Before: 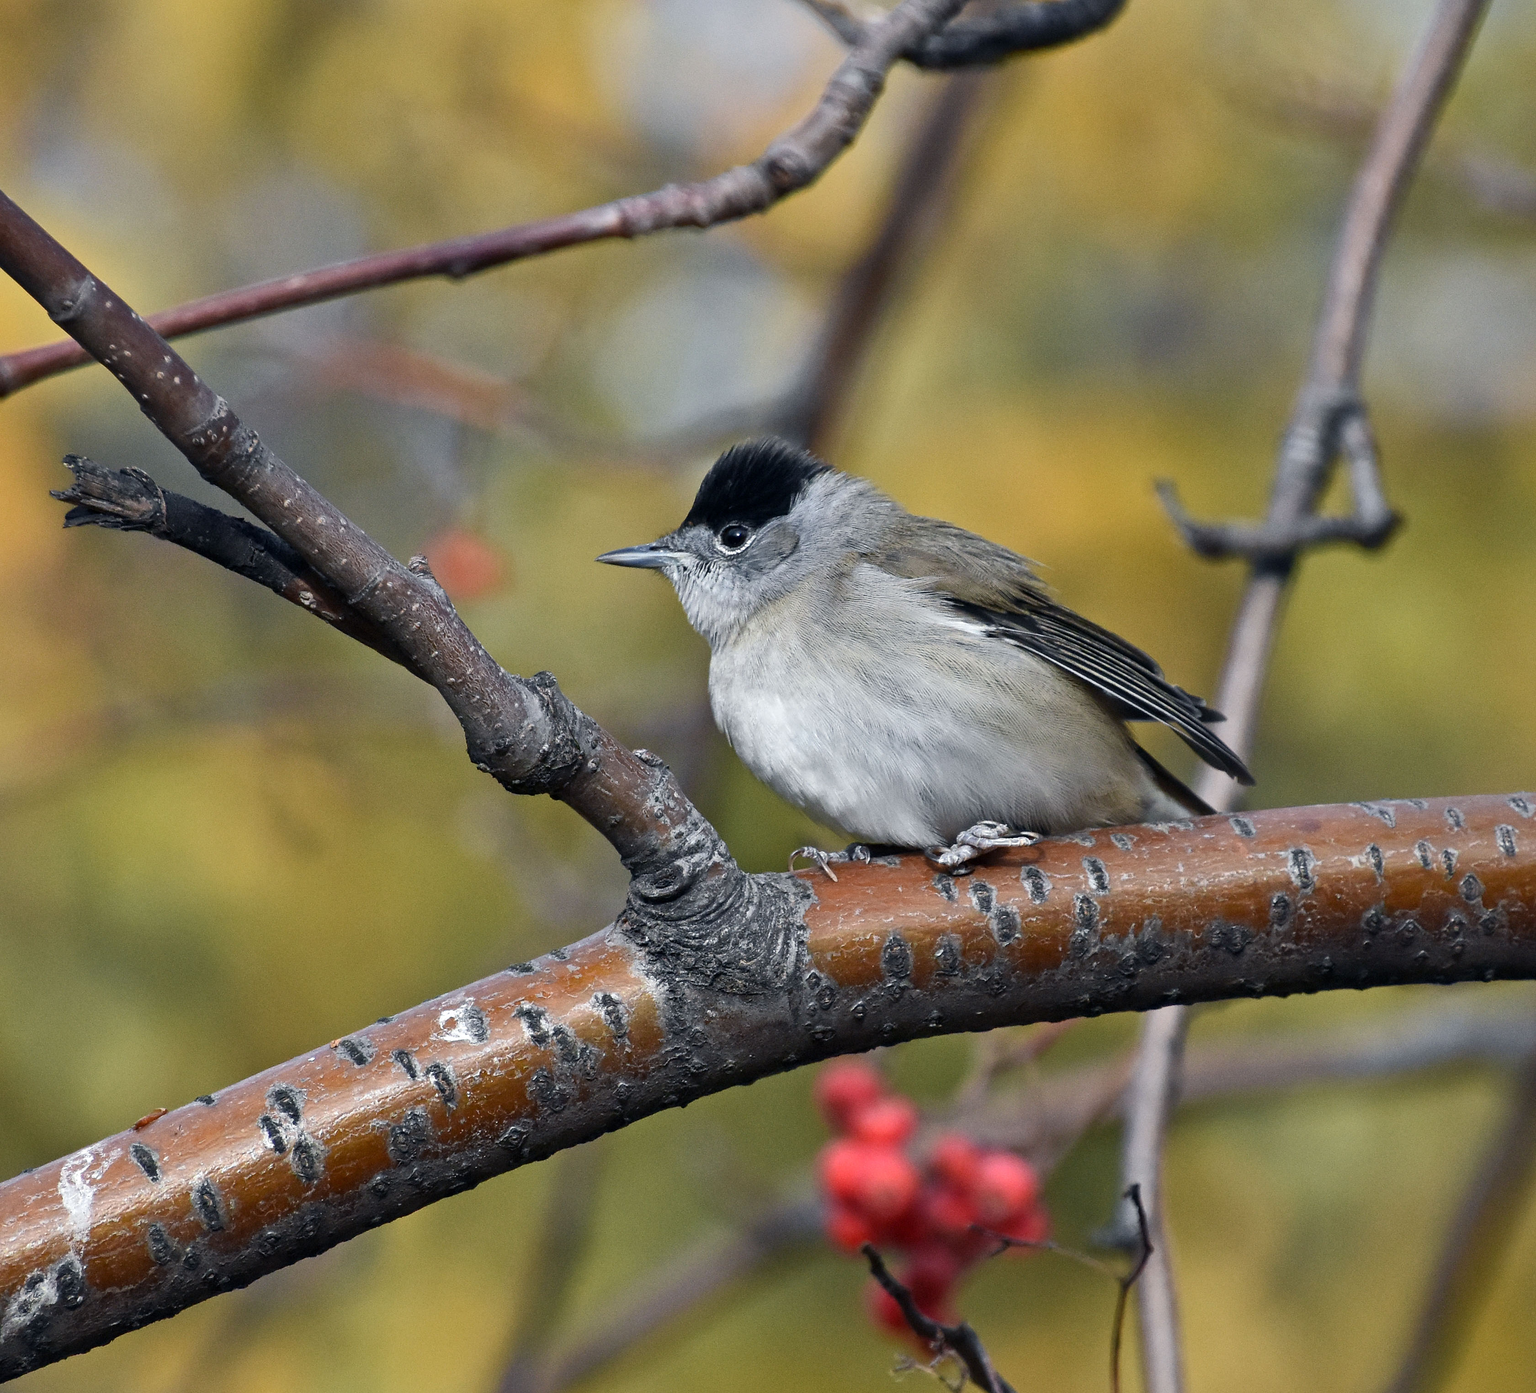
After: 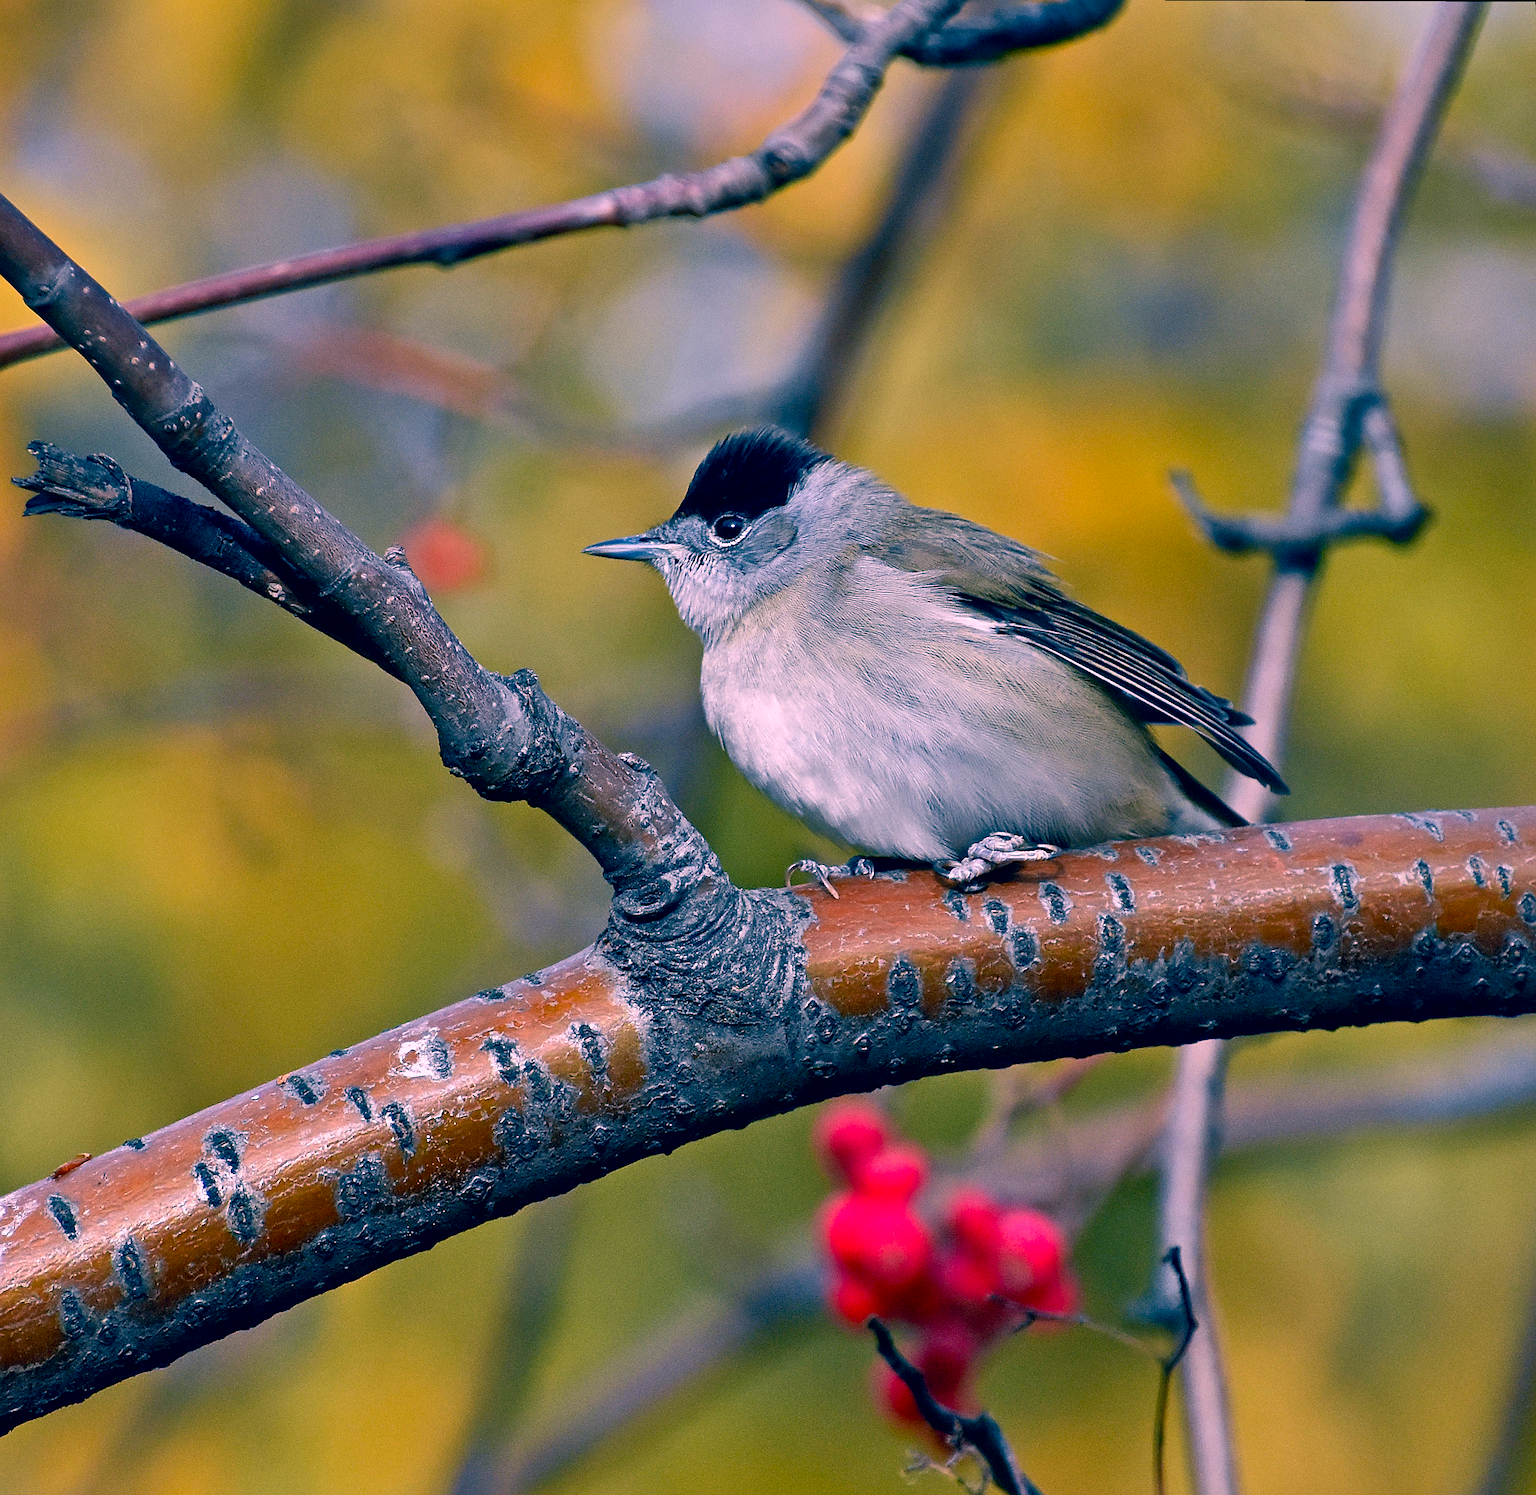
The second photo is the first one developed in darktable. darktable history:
color correction: highlights a* 17.03, highlights b* 0.205, shadows a* -15.38, shadows b* -14.56, saturation 1.5
rotate and perspective: rotation 0.215°, lens shift (vertical) -0.139, crop left 0.069, crop right 0.939, crop top 0.002, crop bottom 0.996
exposure: black level correction 0.009, exposure 0.014 EV, compensate highlight preservation false
shadows and highlights: shadows 35, highlights -35, soften with gaussian
sharpen: on, module defaults
